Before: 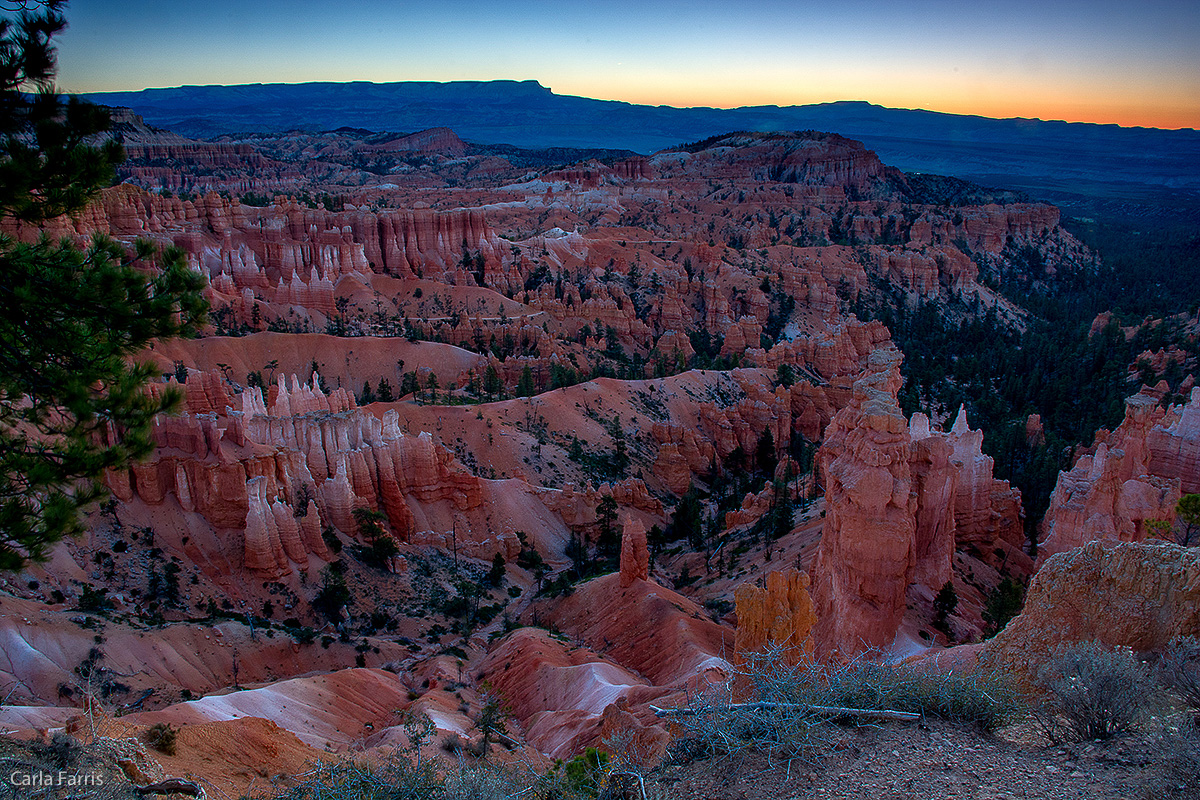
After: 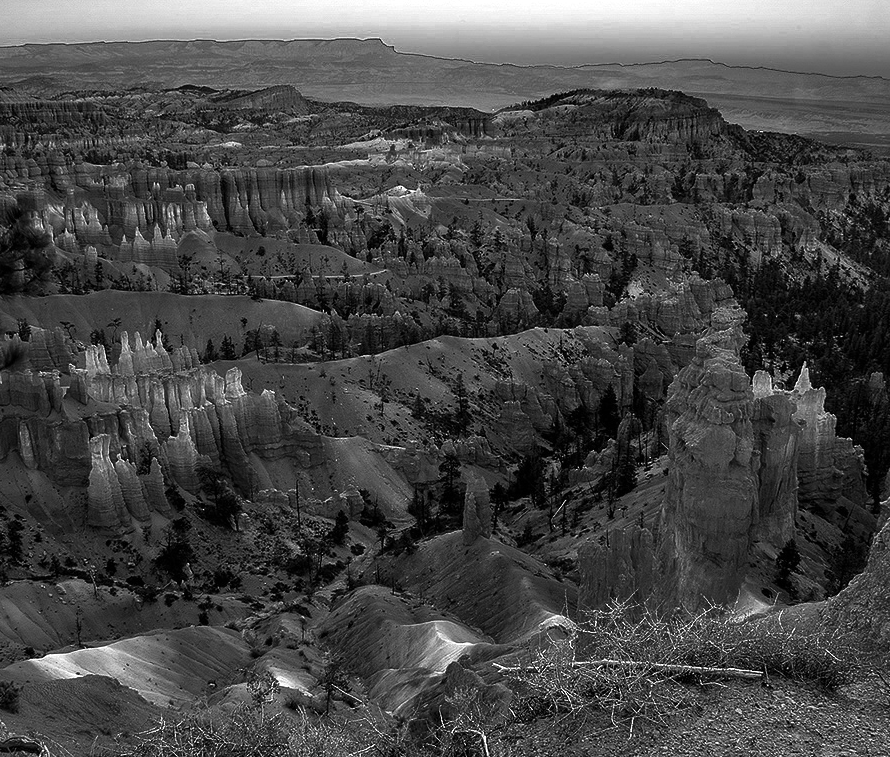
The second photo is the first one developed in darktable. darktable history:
color zones: curves: ch0 [(0.287, 0.048) (0.493, 0.484) (0.737, 0.816)]; ch1 [(0, 0) (0.143, 0) (0.286, 0) (0.429, 0) (0.571, 0) (0.714, 0) (0.857, 0)]
crop and rotate: left 13.15%, top 5.251%, right 12.609%
